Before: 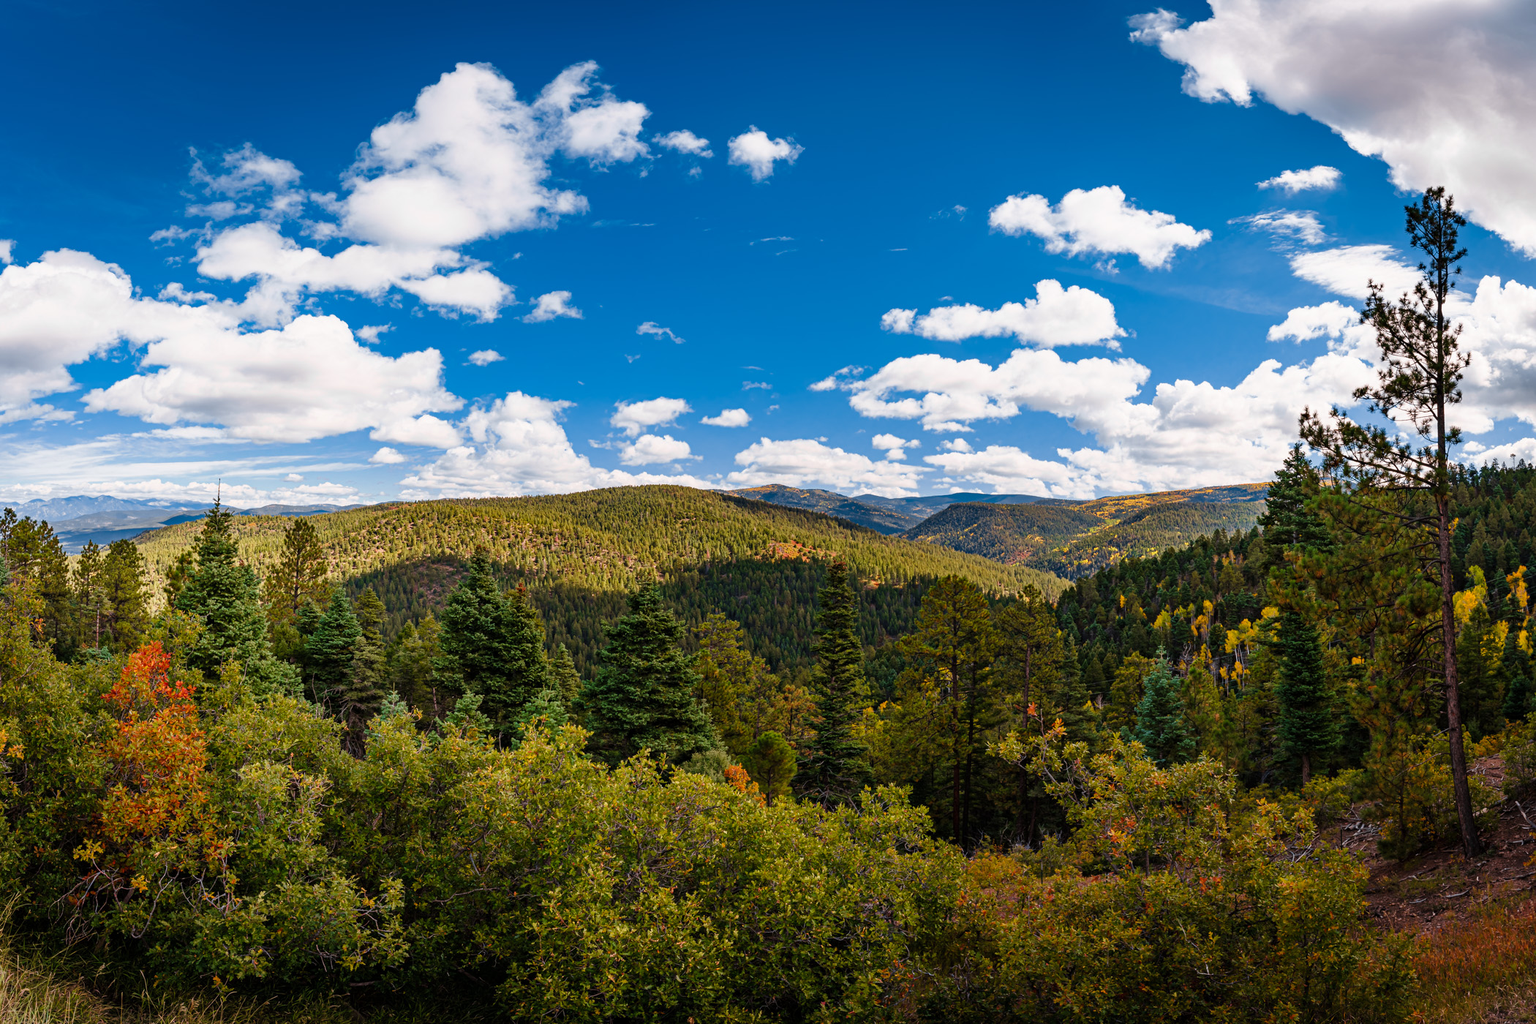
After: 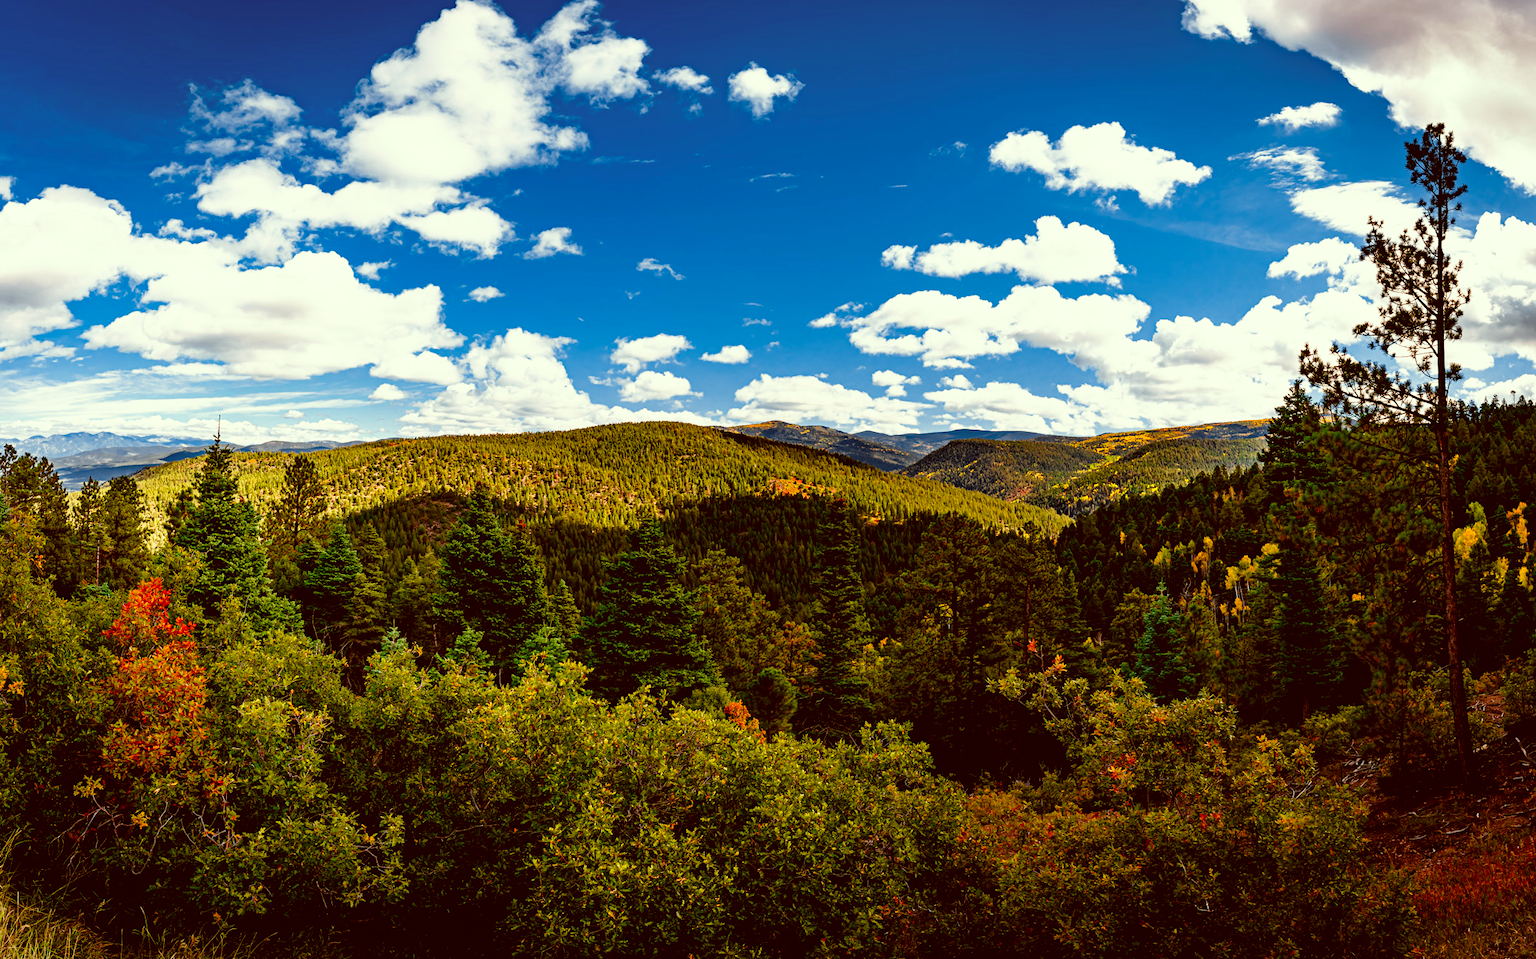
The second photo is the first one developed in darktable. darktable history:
color correction: highlights a* -5.94, highlights b* 9.48, shadows a* 10.12, shadows b* 23.94
crop and rotate: top 6.25%
haze removal: compatibility mode true, adaptive false
tone curve: curves: ch0 [(0, 0) (0.003, 0) (0.011, 0.001) (0.025, 0.002) (0.044, 0.004) (0.069, 0.006) (0.1, 0.009) (0.136, 0.03) (0.177, 0.076) (0.224, 0.13) (0.277, 0.202) (0.335, 0.28) (0.399, 0.367) (0.468, 0.46) (0.543, 0.562) (0.623, 0.67) (0.709, 0.787) (0.801, 0.889) (0.898, 0.972) (1, 1)], preserve colors none
